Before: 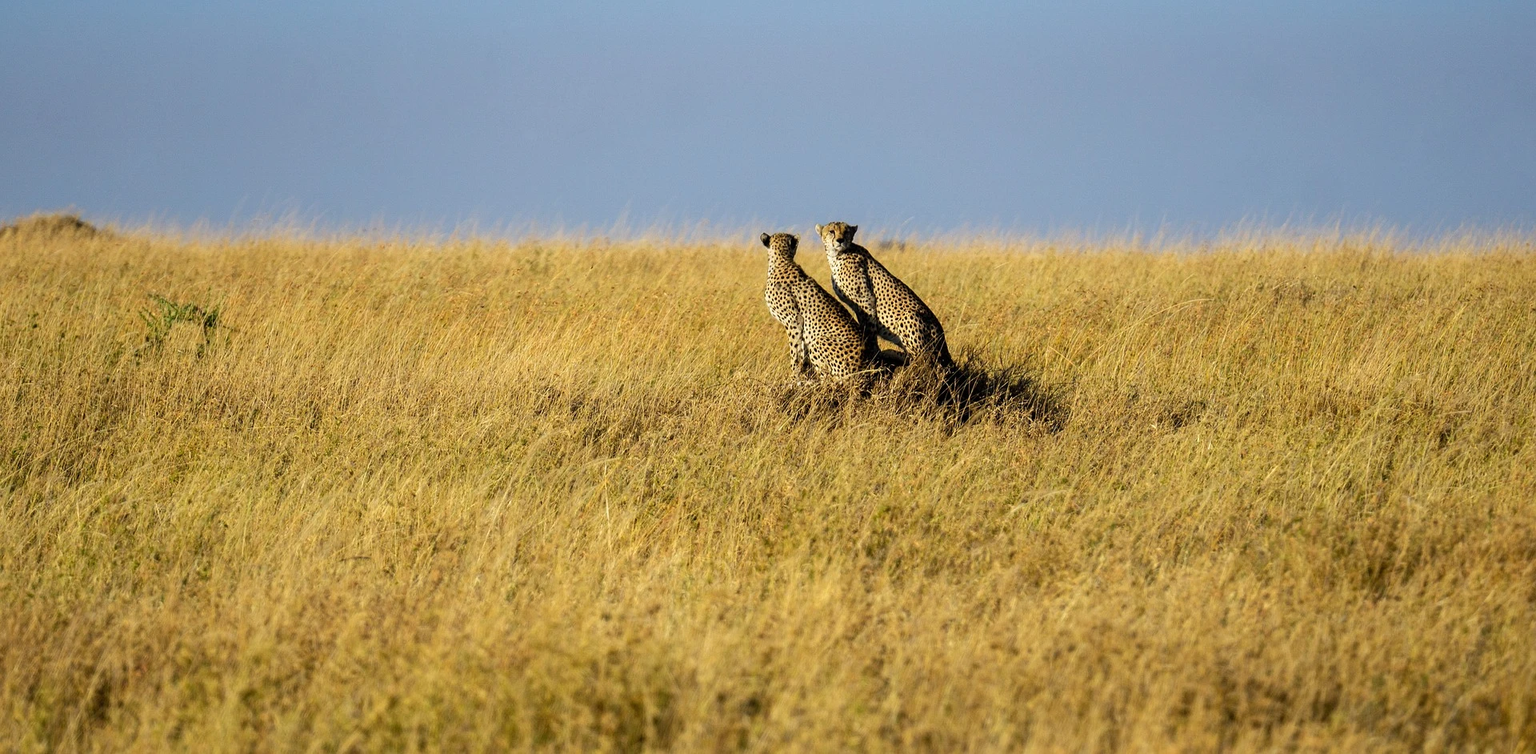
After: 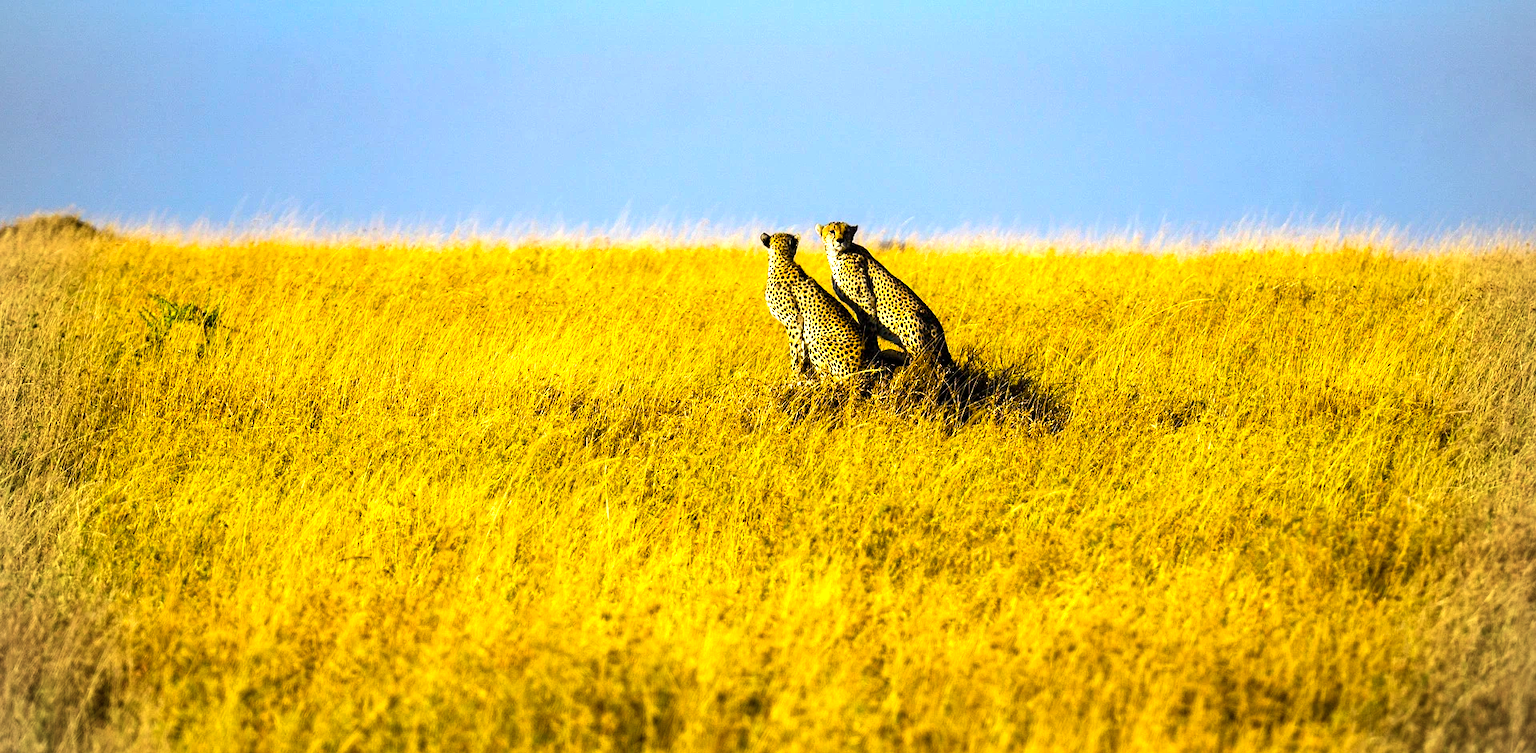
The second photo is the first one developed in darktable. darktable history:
vignetting: brightness -0.167
exposure: exposure 0.496 EV, compensate highlight preservation false
color balance rgb: linear chroma grading › global chroma 9%, perceptual saturation grading › global saturation 36%, perceptual saturation grading › shadows 35%, perceptual brilliance grading › global brilliance 15%, perceptual brilliance grading › shadows -35%, global vibrance 15%
